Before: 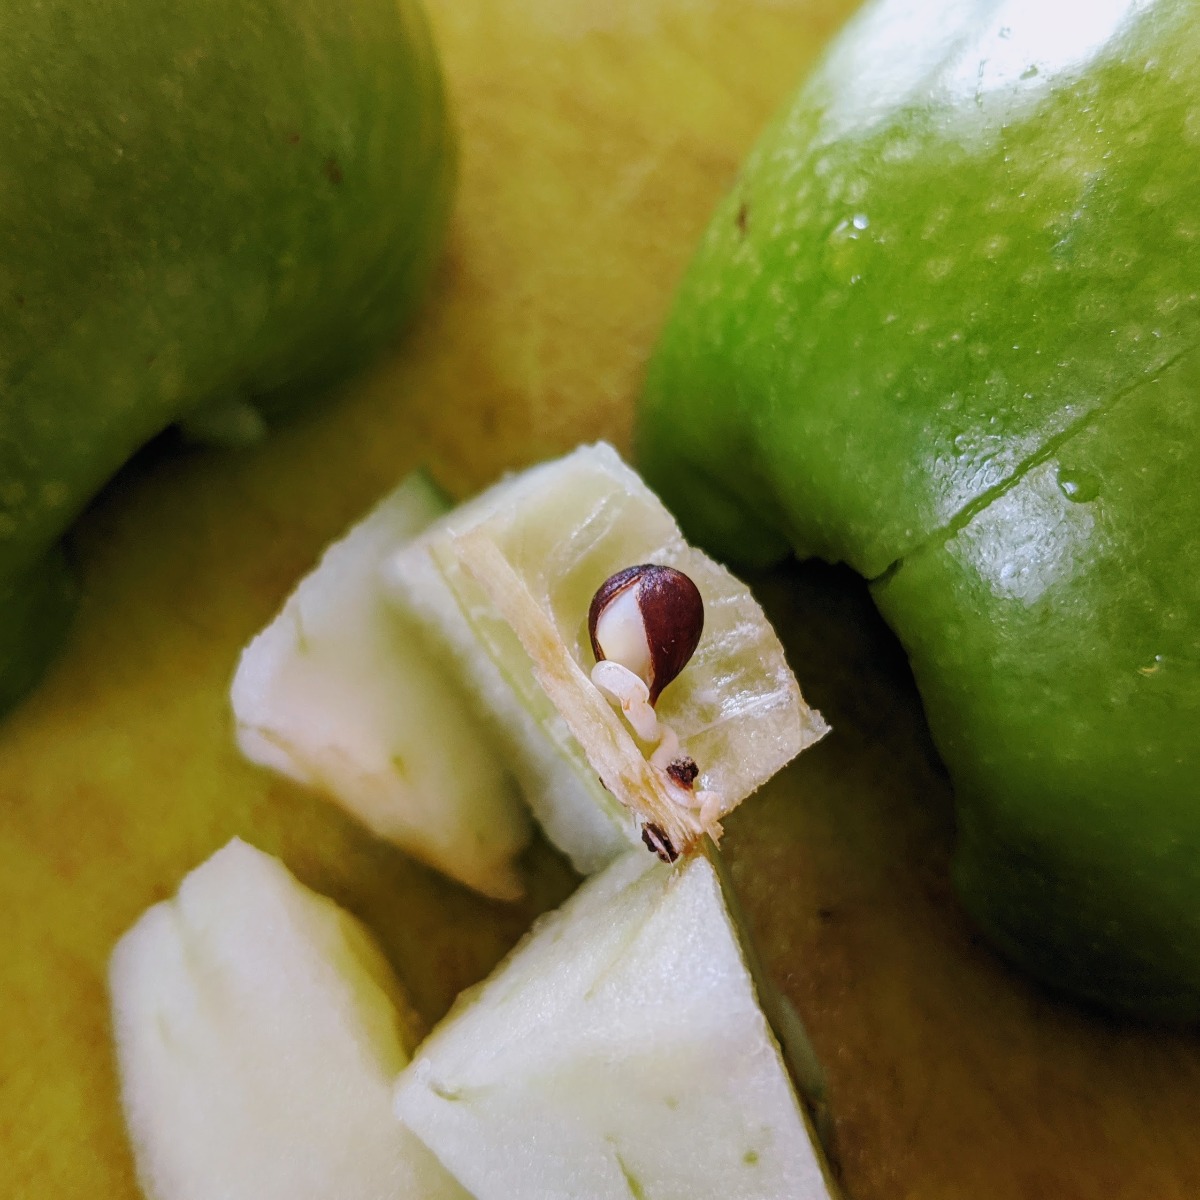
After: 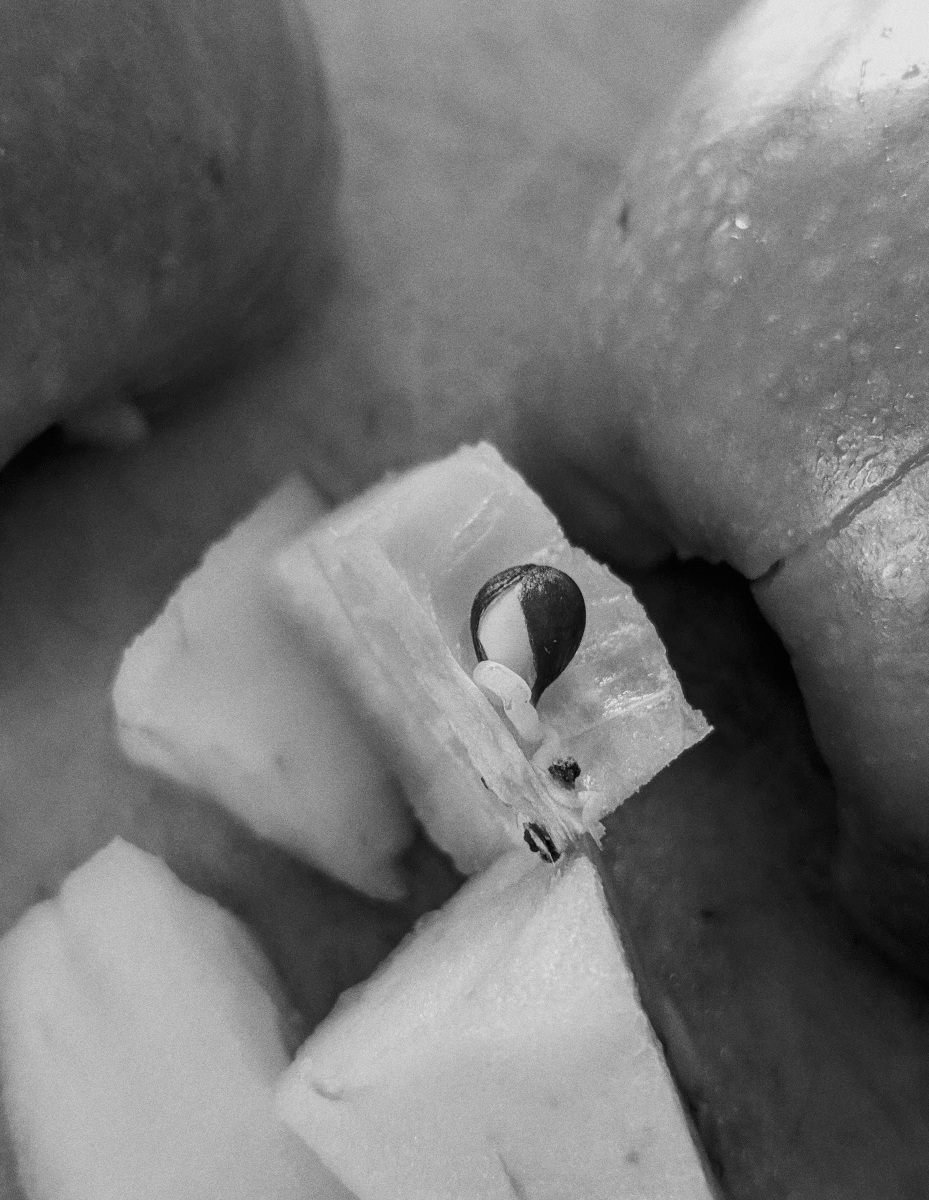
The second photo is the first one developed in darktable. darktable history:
crop: left 9.88%, right 12.664%
grain: coarseness 0.09 ISO
white balance: emerald 1
monochrome: a 14.95, b -89.96
color zones: curves: ch1 [(0, 0.679) (0.143, 0.647) (0.286, 0.261) (0.378, -0.011) (0.571, 0.396) (0.714, 0.399) (0.857, 0.406) (1, 0.679)]
